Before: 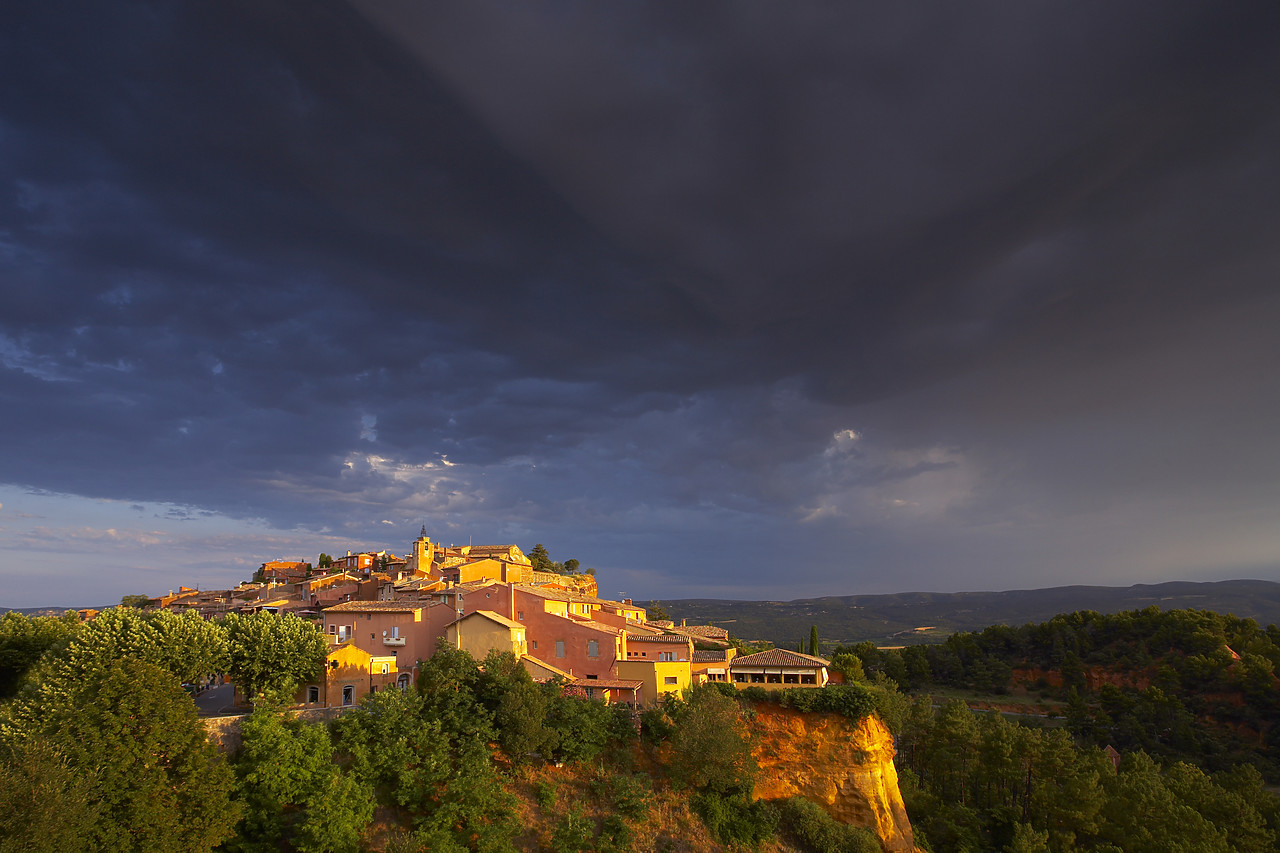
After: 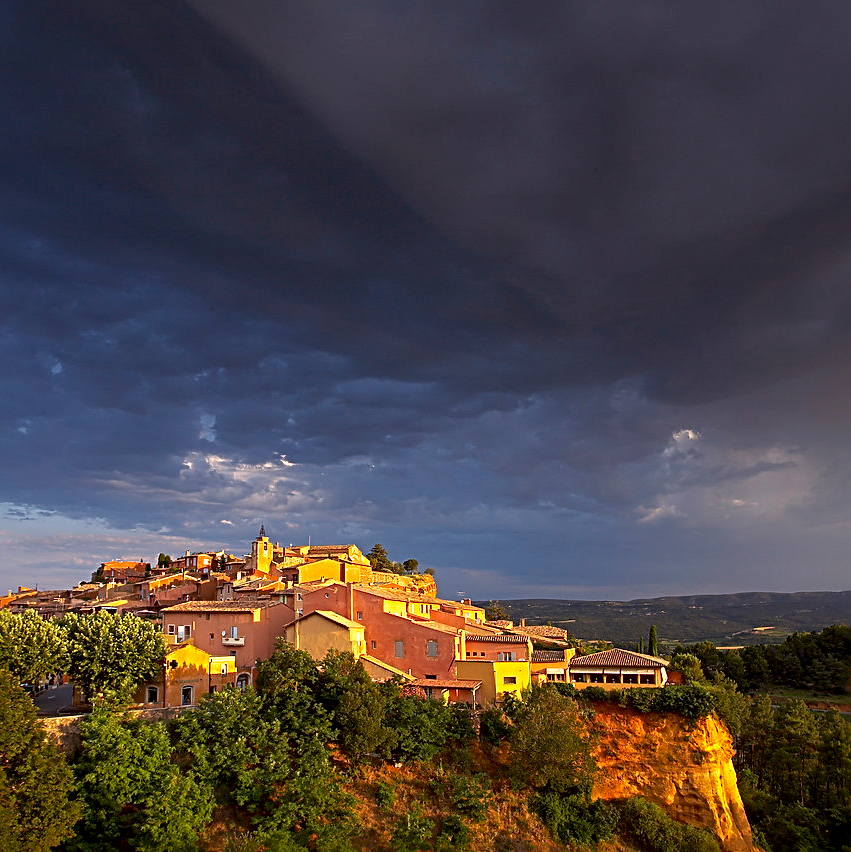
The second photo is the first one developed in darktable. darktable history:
crop and rotate: left 12.581%, right 20.884%
sharpen: radius 3.949
exposure: black level correction 0.002, exposure 0.149 EV, compensate highlight preservation false
local contrast: mode bilateral grid, contrast 20, coarseness 50, detail 120%, midtone range 0.2
